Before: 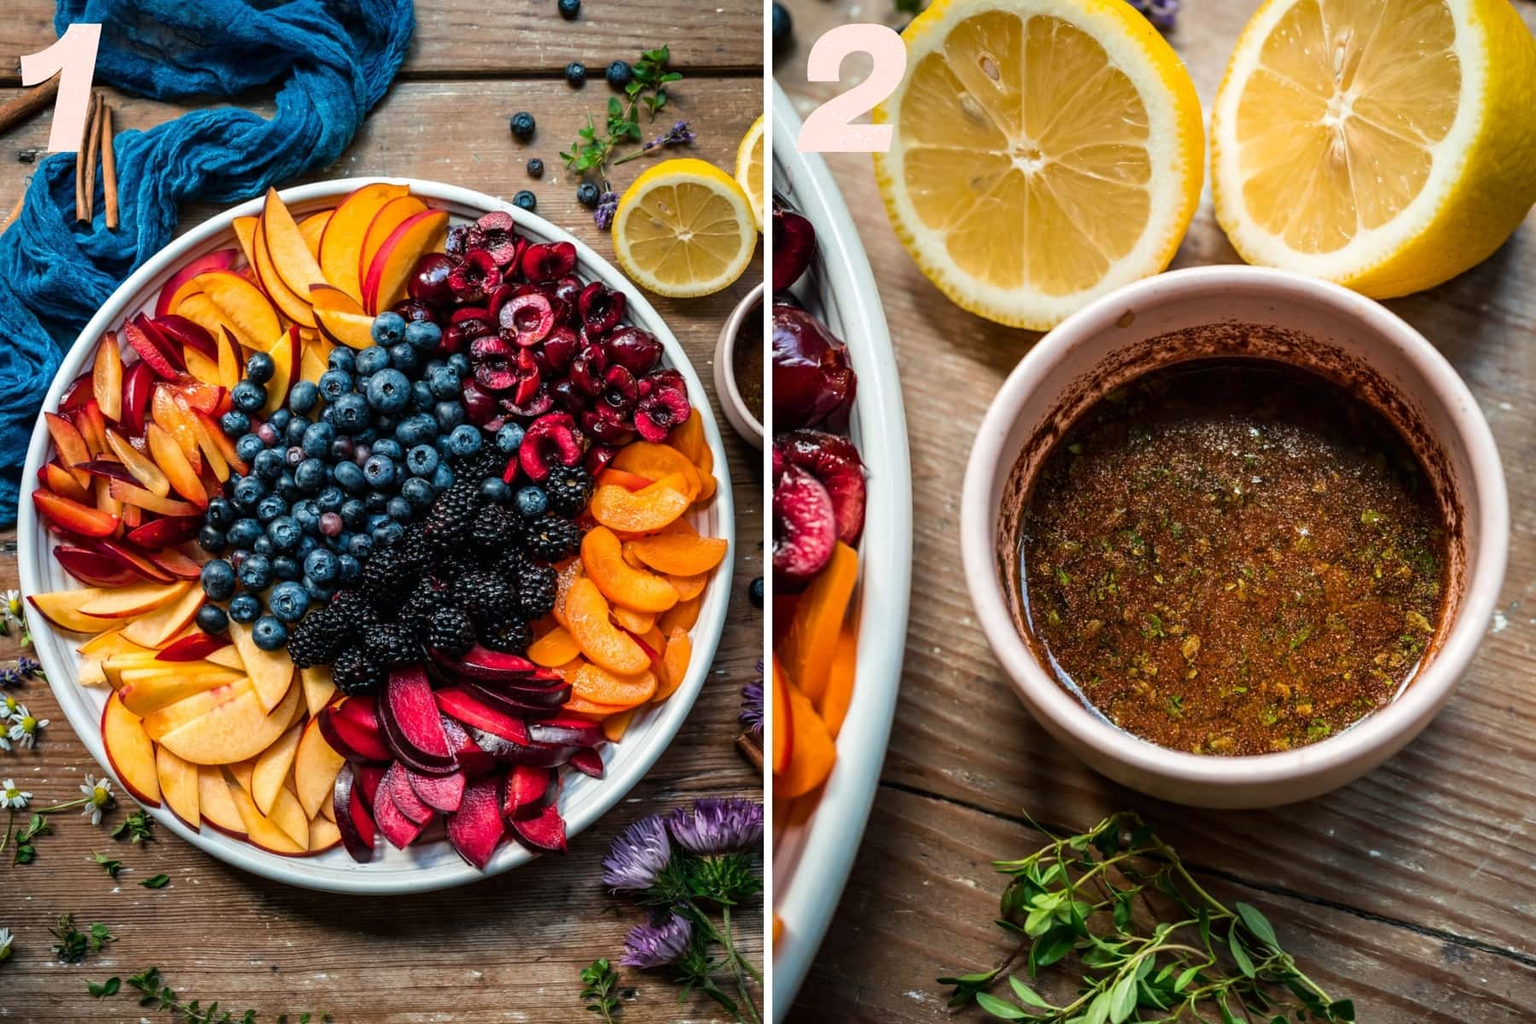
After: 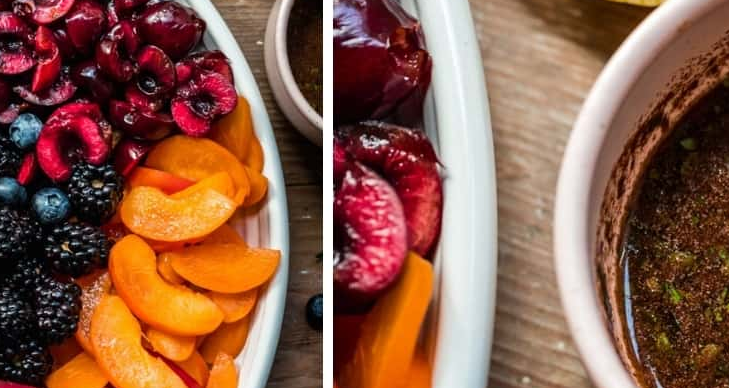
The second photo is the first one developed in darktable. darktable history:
crop: left 31.803%, top 31.888%, right 27.683%, bottom 35.761%
tone equalizer: edges refinement/feathering 500, mask exposure compensation -1.57 EV, preserve details no
